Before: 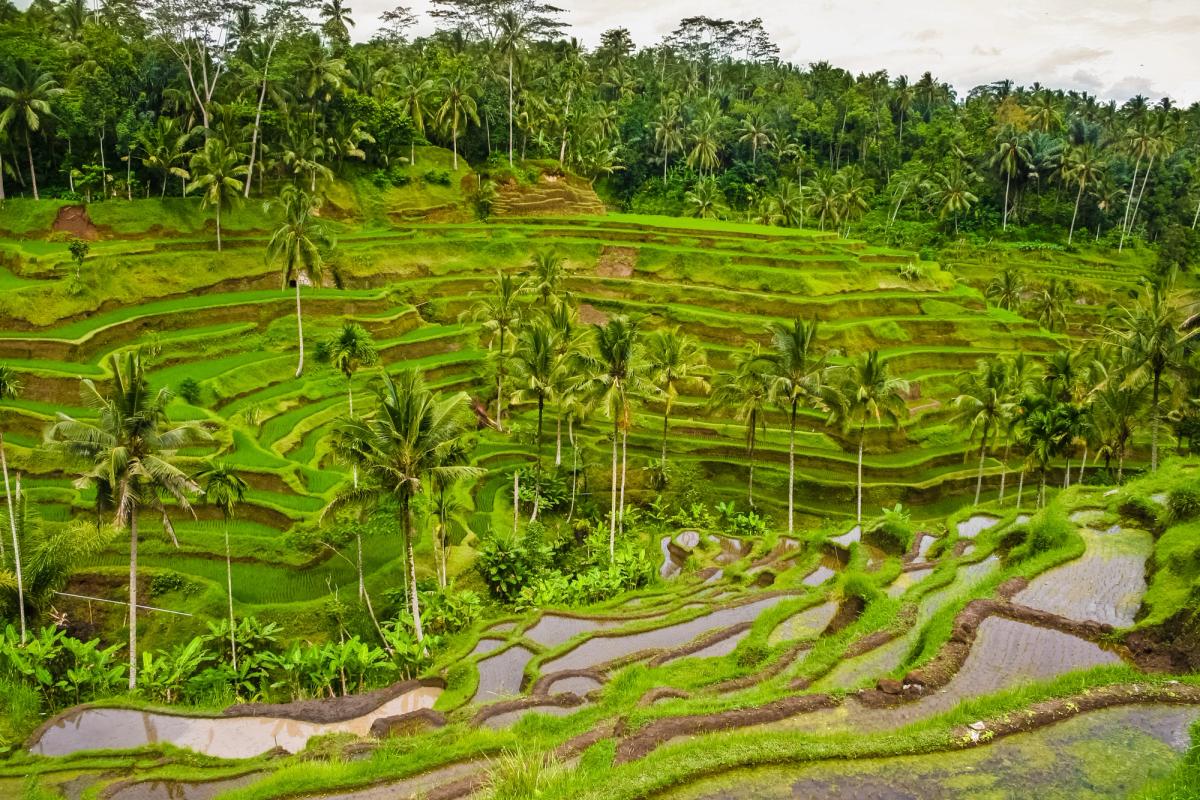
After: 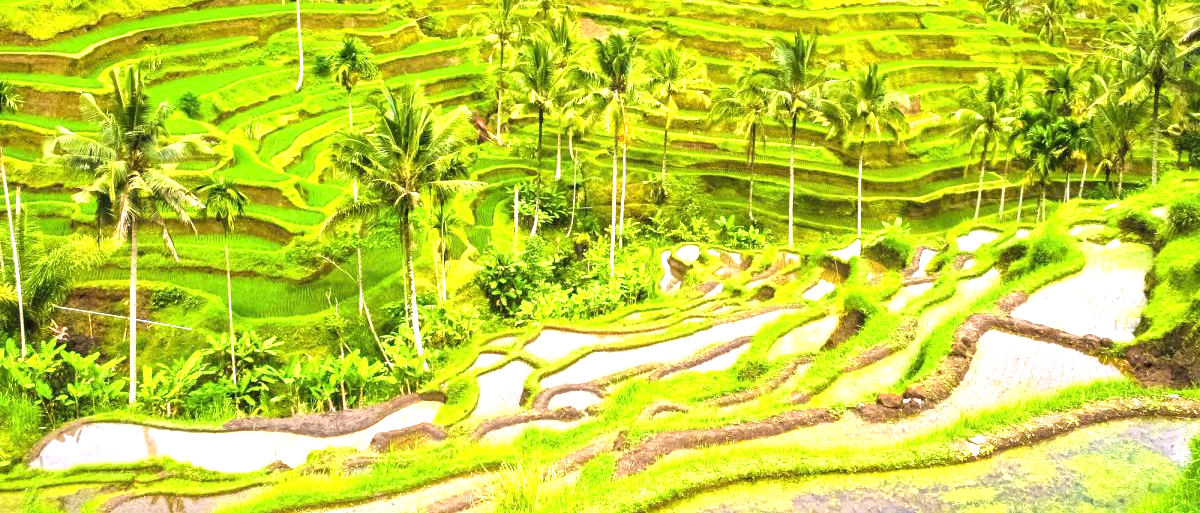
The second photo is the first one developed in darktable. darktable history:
crop and rotate: top 35.863%
exposure: black level correction 0, exposure 1.666 EV, compensate highlight preservation false
